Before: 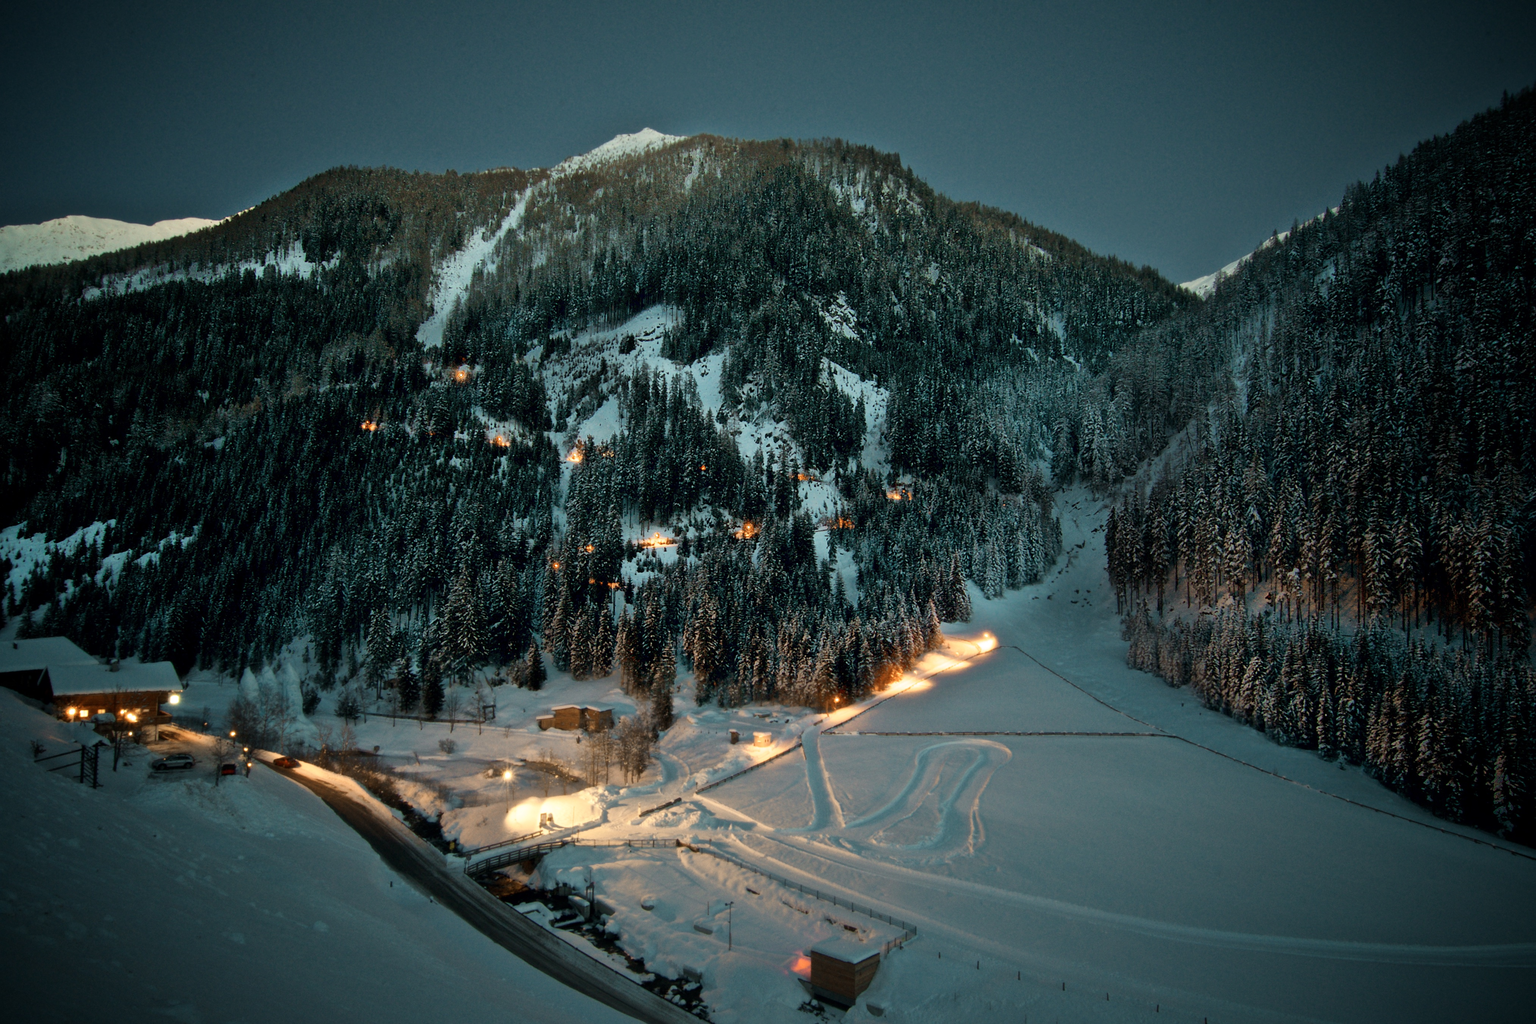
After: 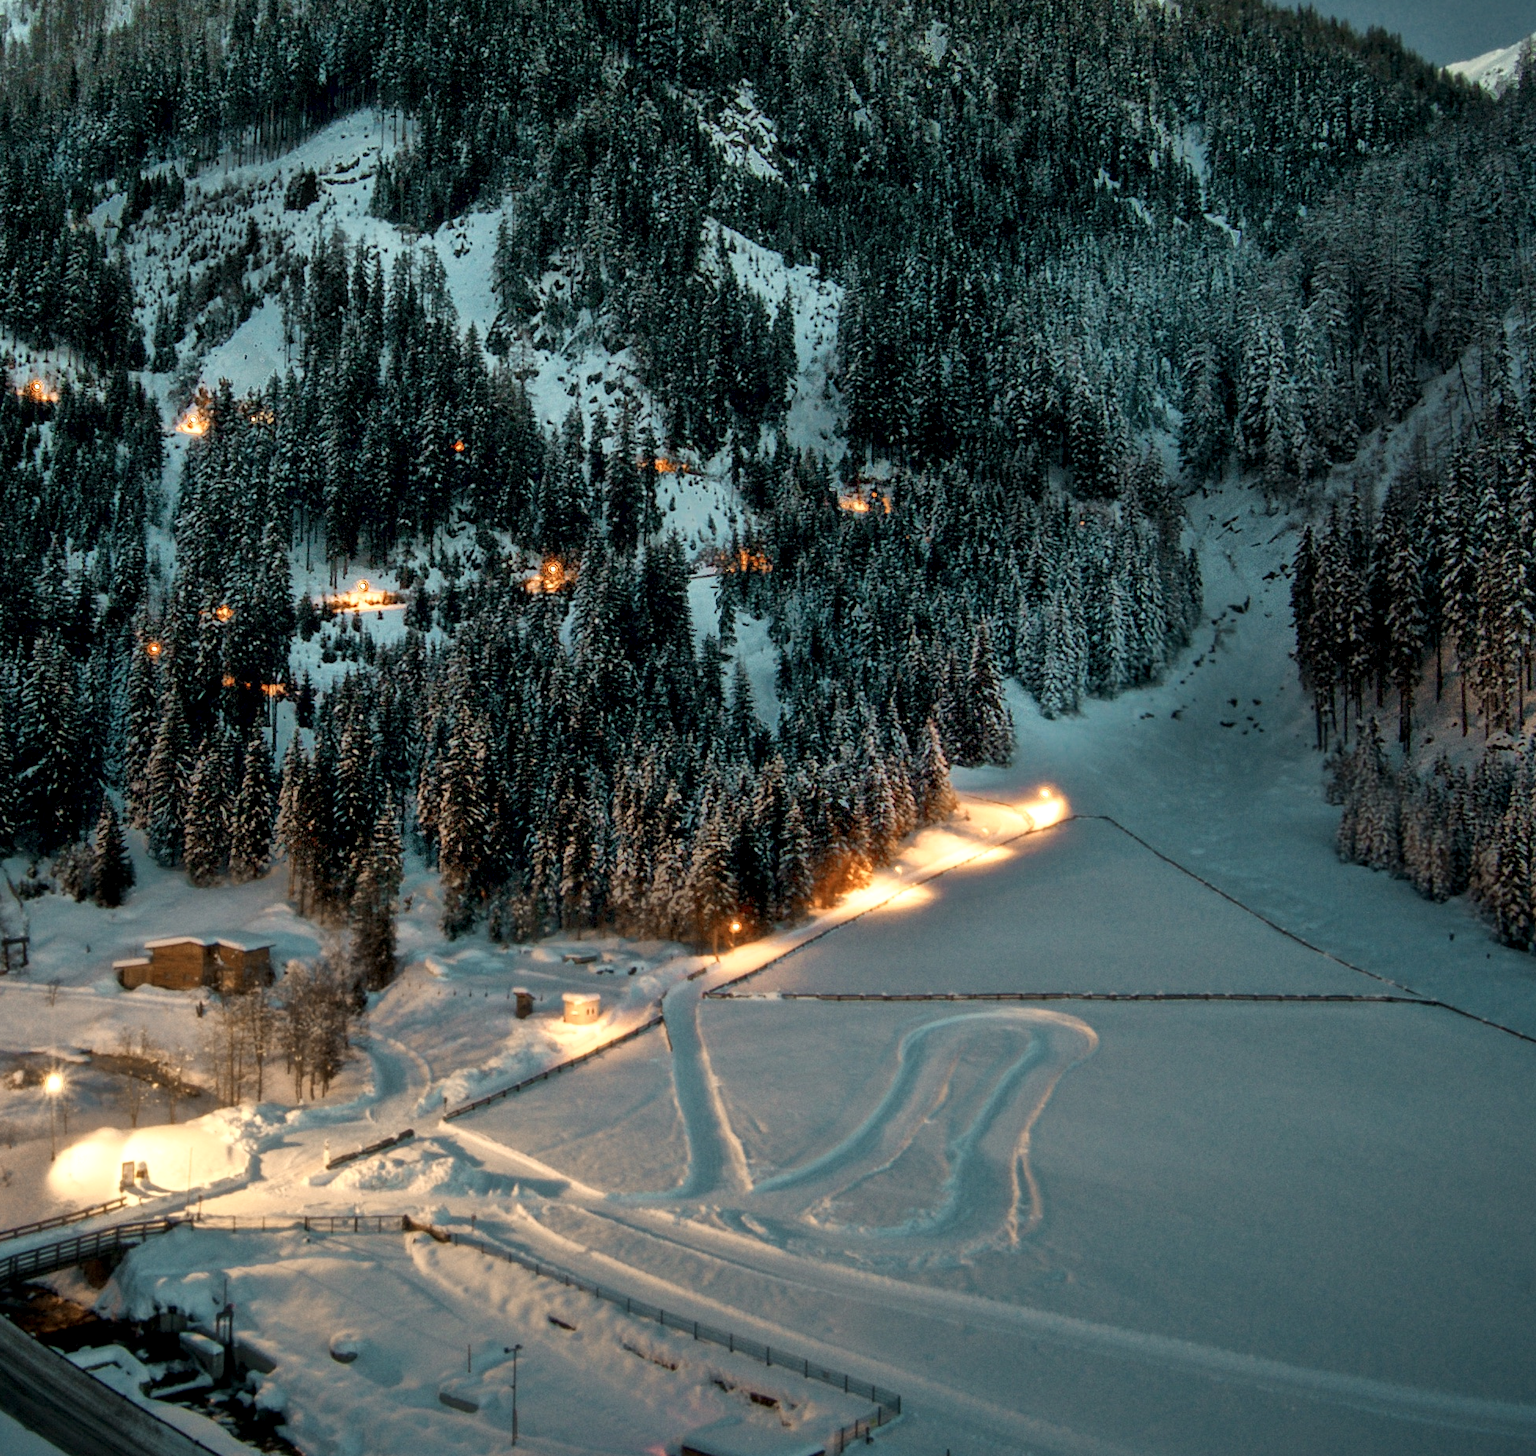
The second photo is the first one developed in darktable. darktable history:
local contrast: highlights 55%, shadows 52%, detail 130%, midtone range 0.452
crop: left 31.379%, top 24.658%, right 20.326%, bottom 6.628%
shadows and highlights: shadows 0, highlights 40
tone equalizer: on, module defaults
